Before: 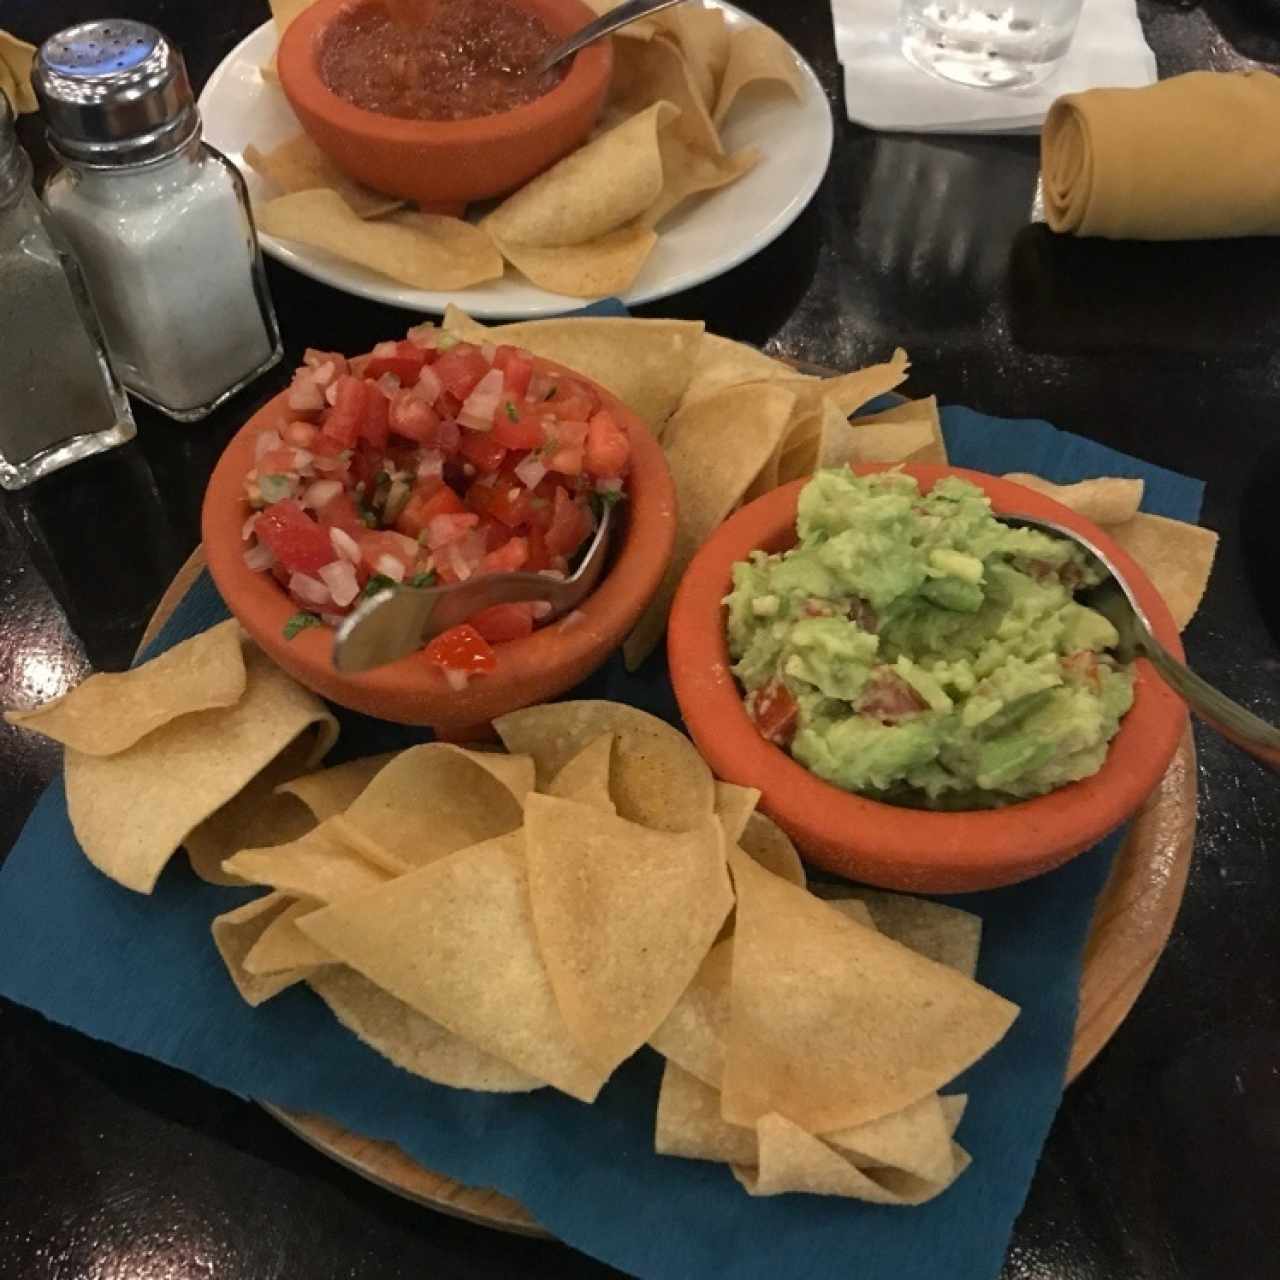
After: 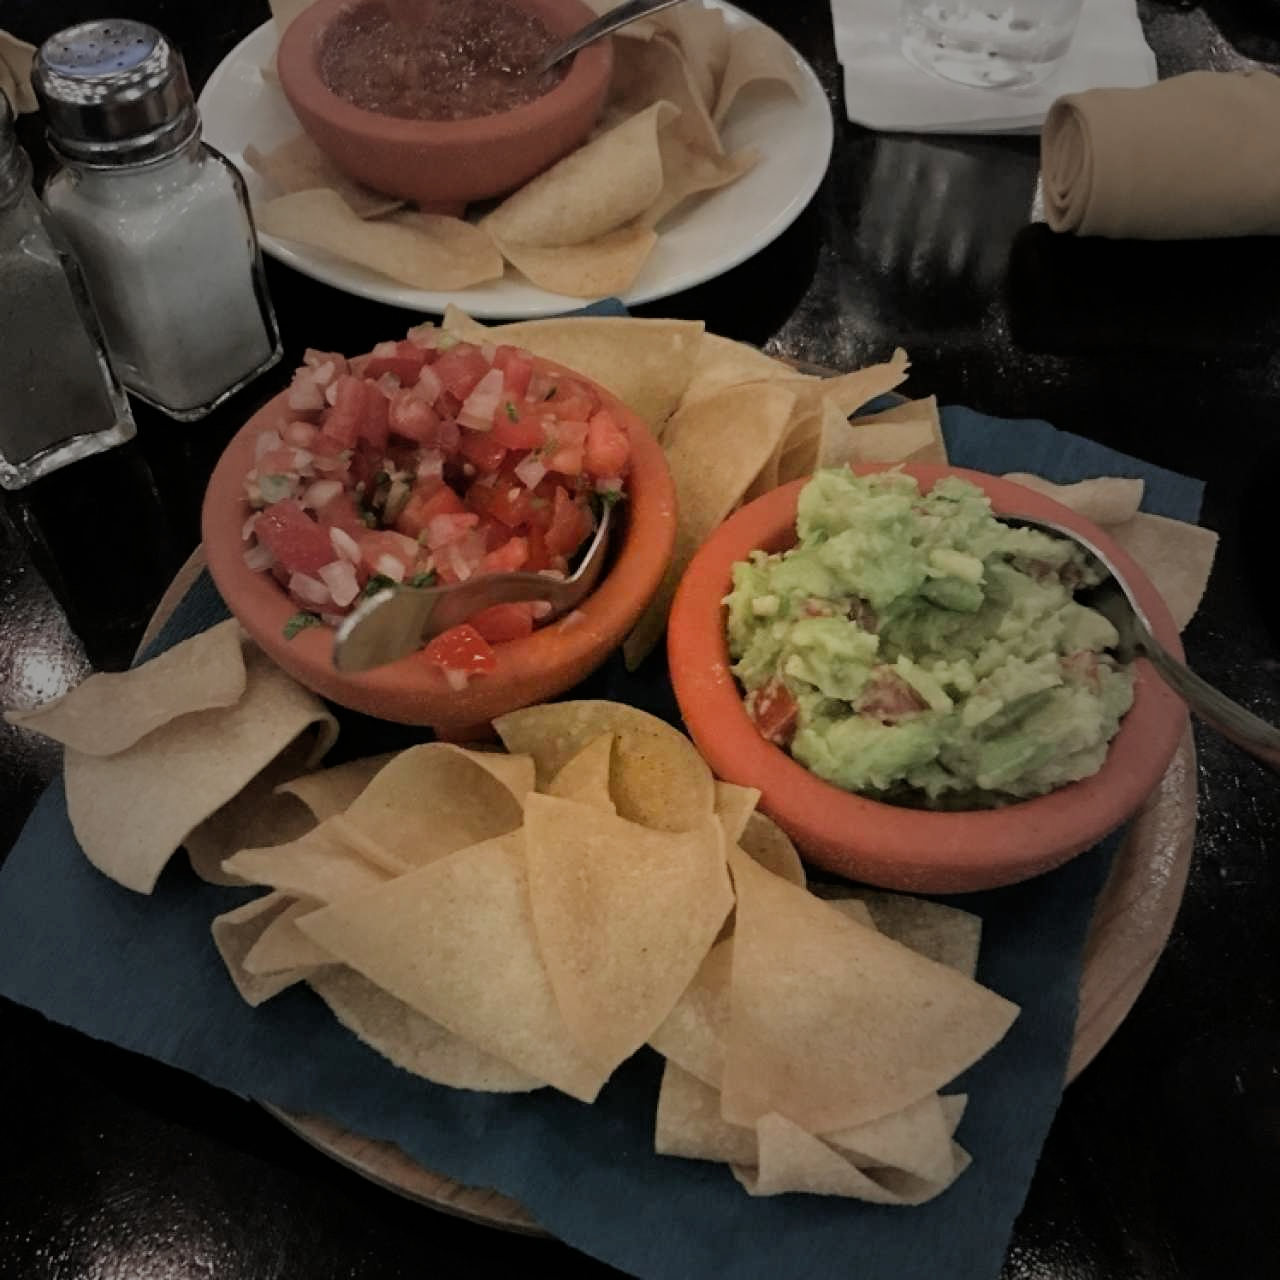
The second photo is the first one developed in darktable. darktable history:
filmic rgb: black relative exposure -7.65 EV, white relative exposure 4.56 EV, threshold 5.94 EV, hardness 3.61, enable highlight reconstruction true
exposure: exposure 0.202 EV, compensate highlight preservation false
vignetting: fall-off start 16.03%, fall-off radius 100.4%, width/height ratio 0.724, unbound false
